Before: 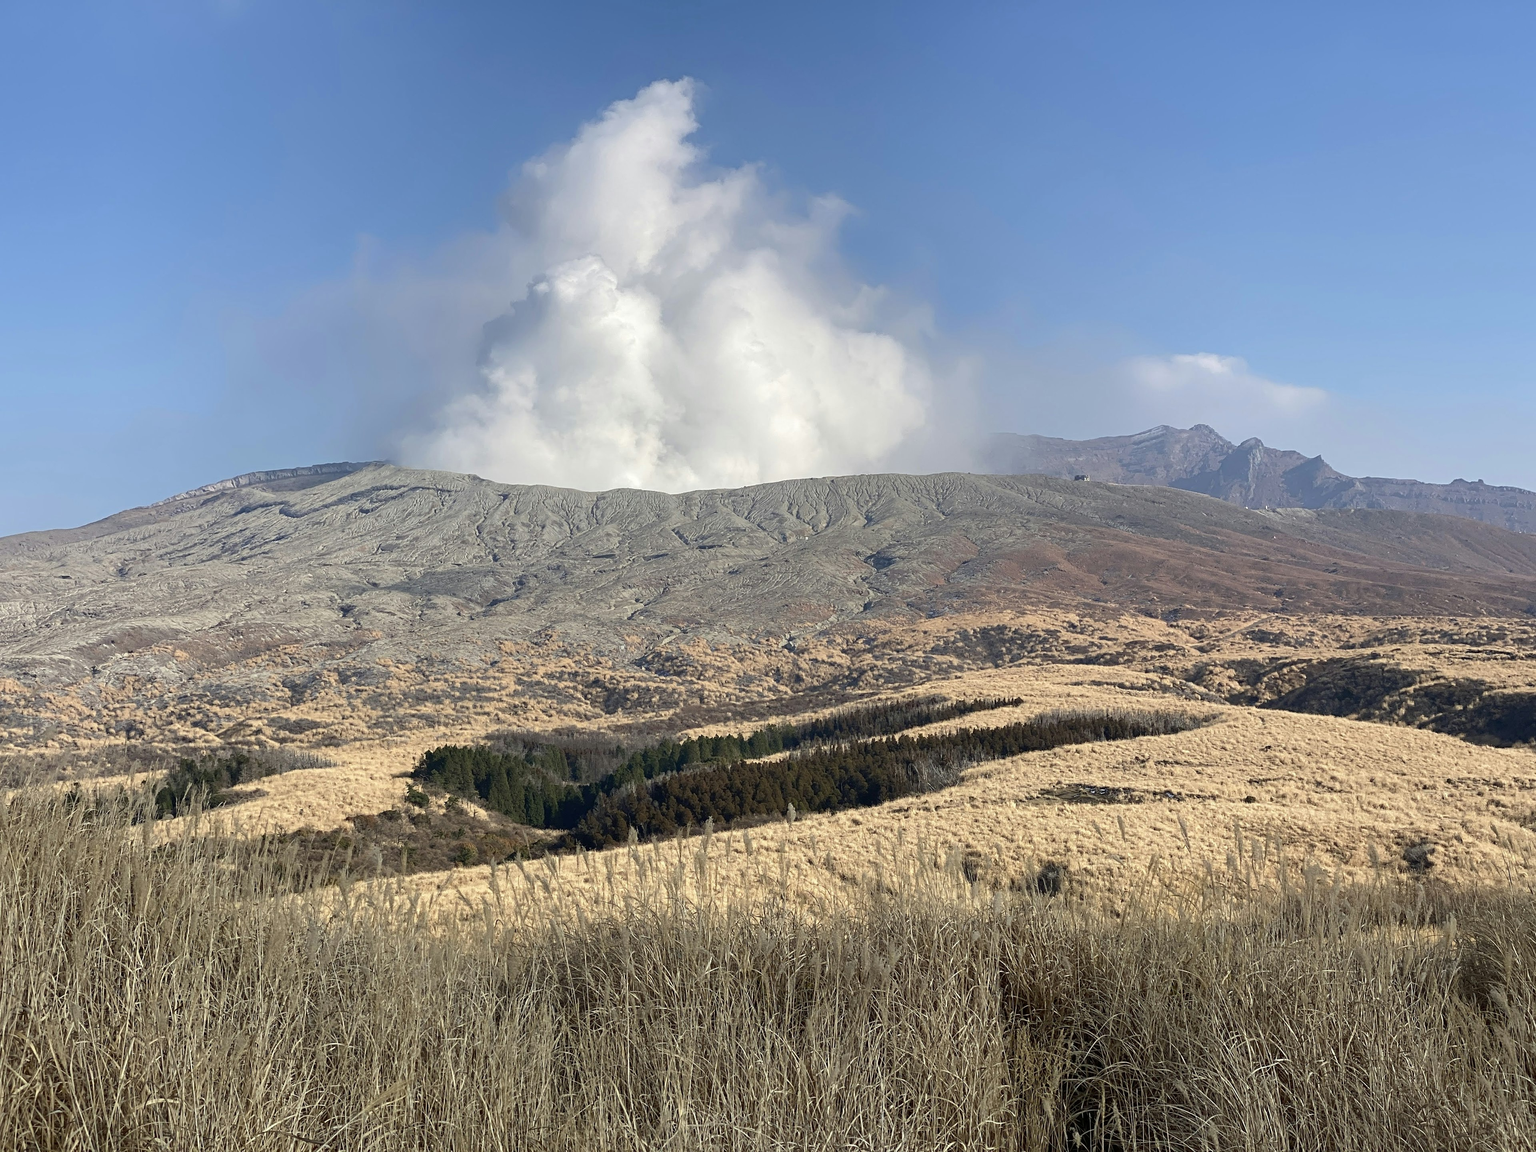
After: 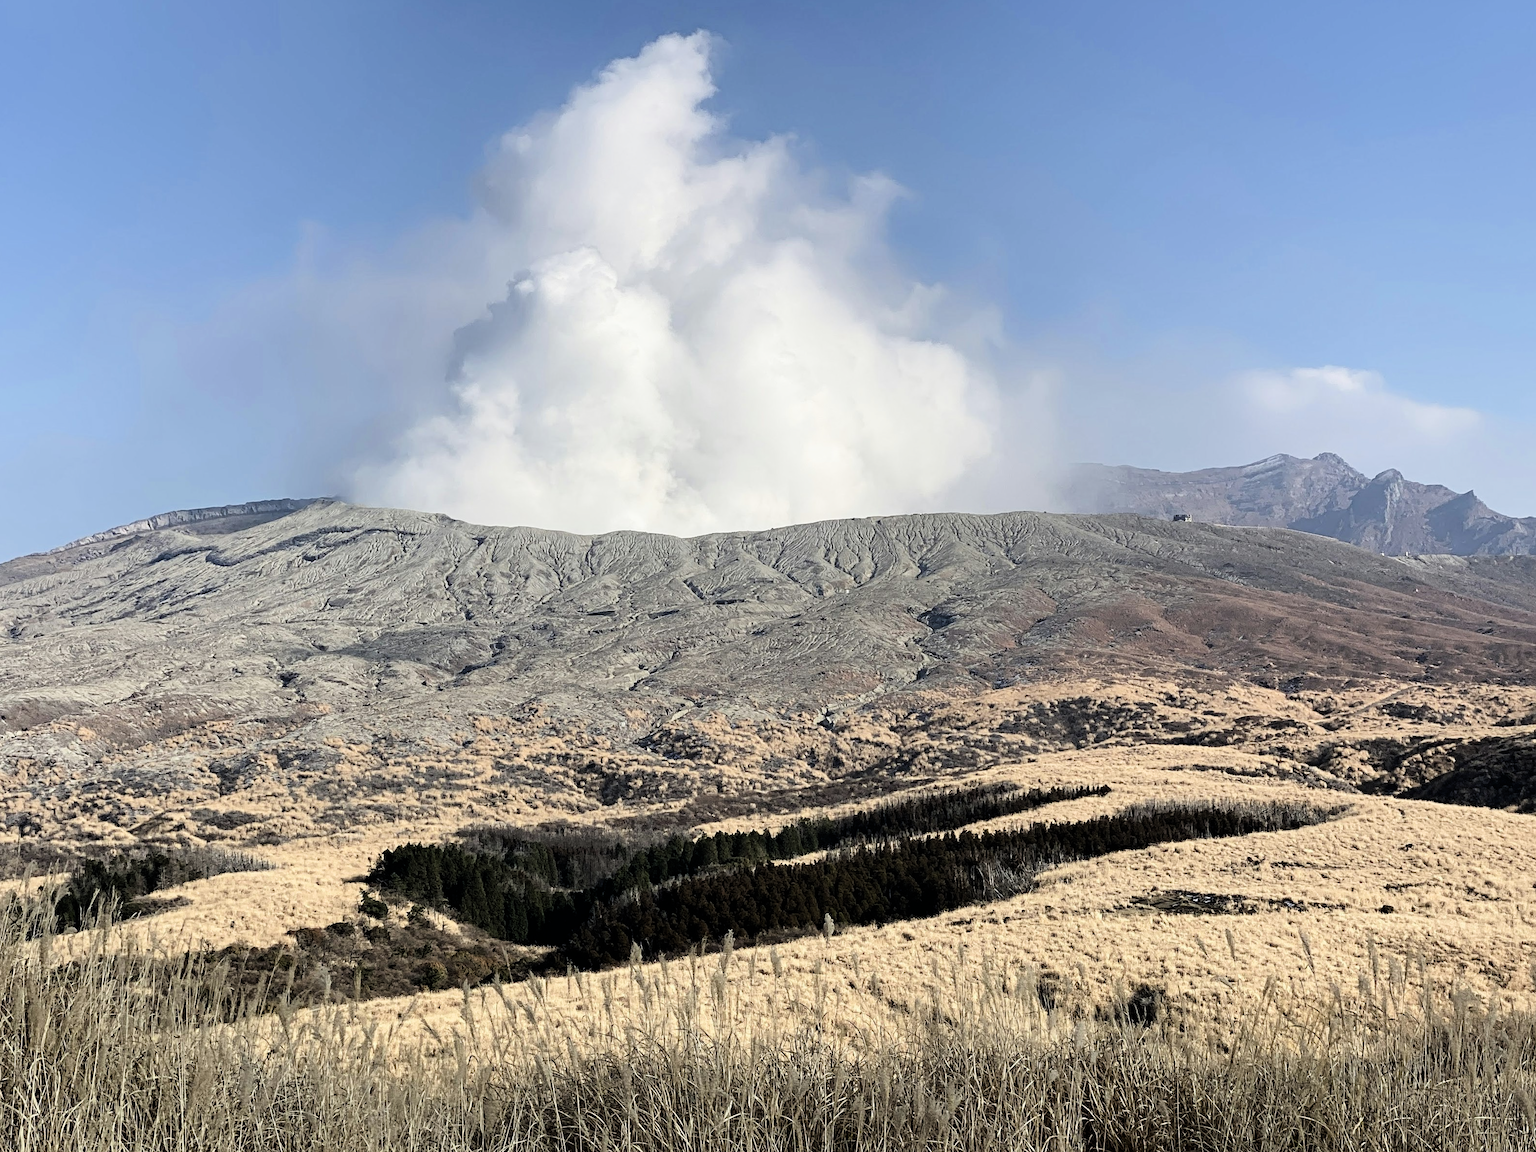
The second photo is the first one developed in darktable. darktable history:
crop and rotate: left 7.196%, top 4.574%, right 10.605%, bottom 13.178%
filmic rgb: black relative exposure -5.42 EV, white relative exposure 2.85 EV, dynamic range scaling -37.73%, hardness 4, contrast 1.605, highlights saturation mix -0.93%
